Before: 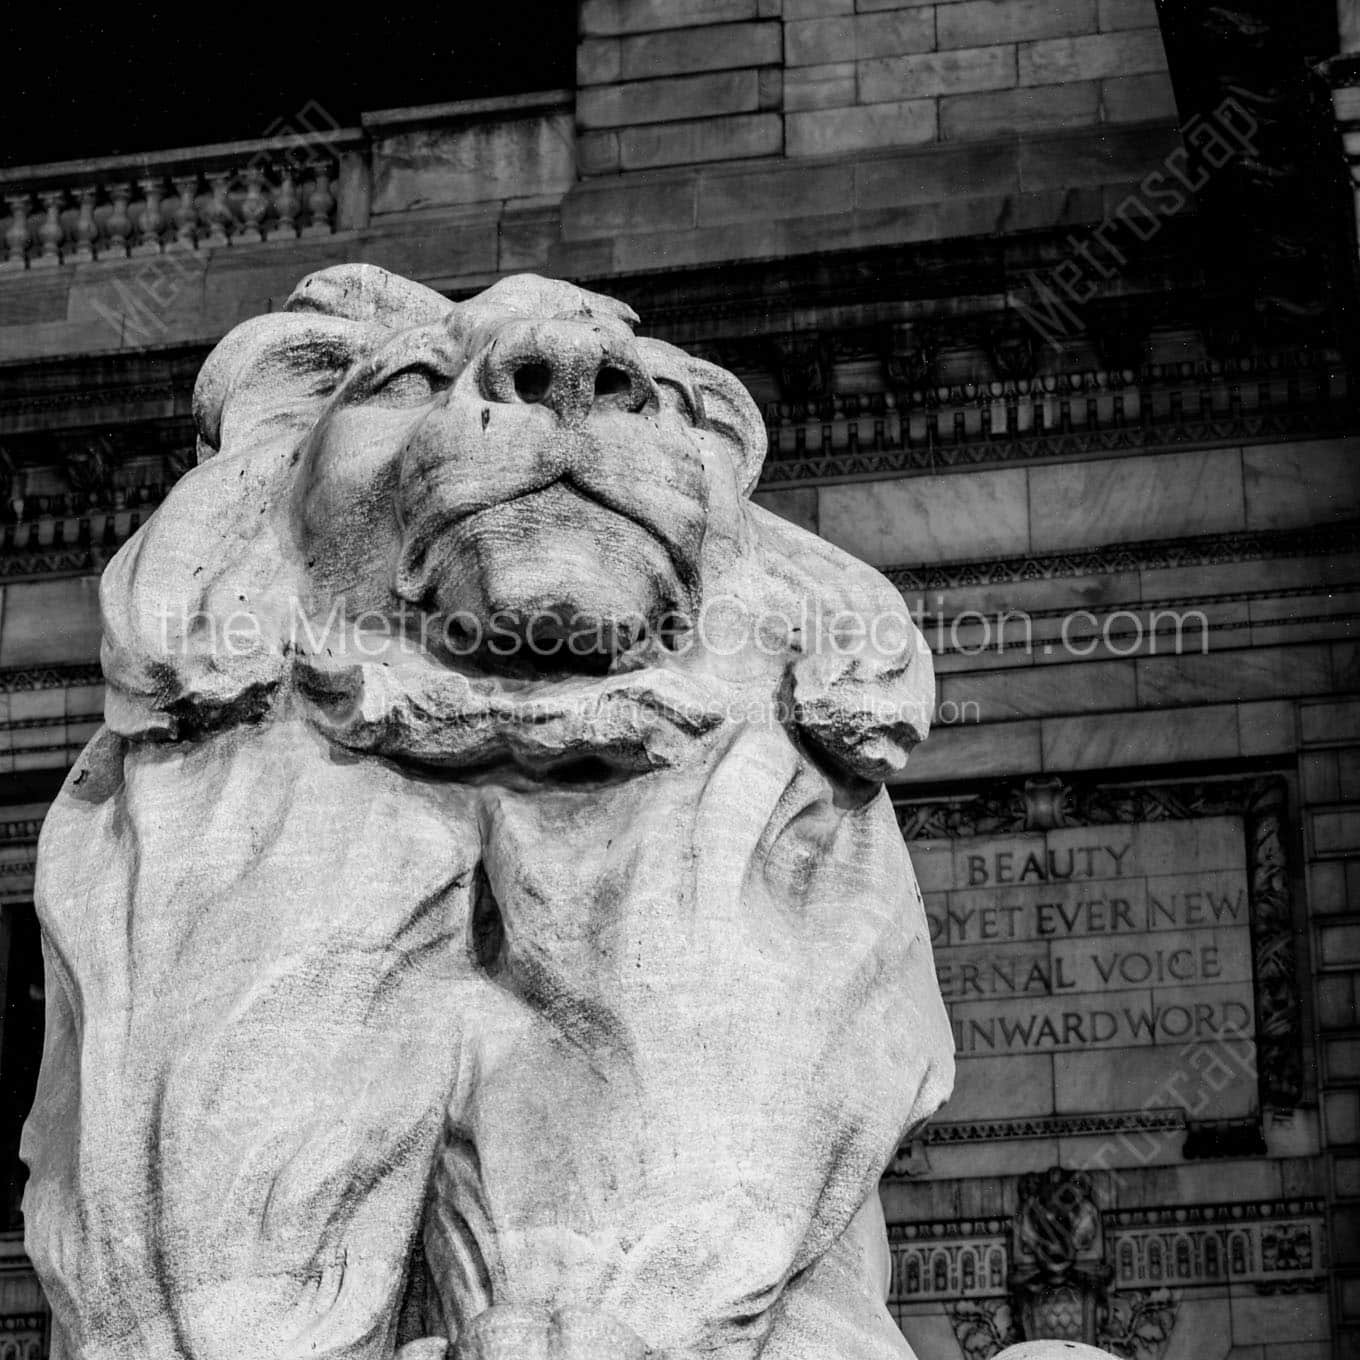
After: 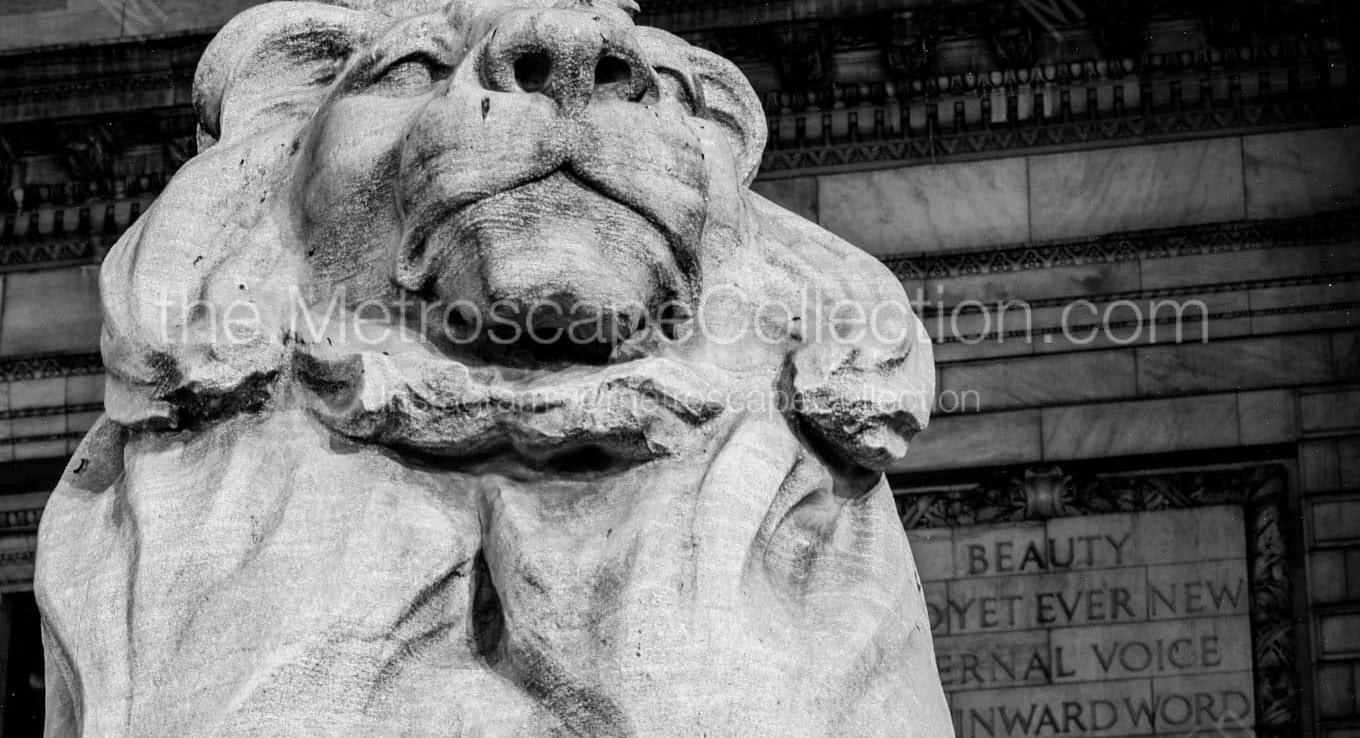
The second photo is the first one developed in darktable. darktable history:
crop and rotate: top 22.871%, bottom 22.818%
